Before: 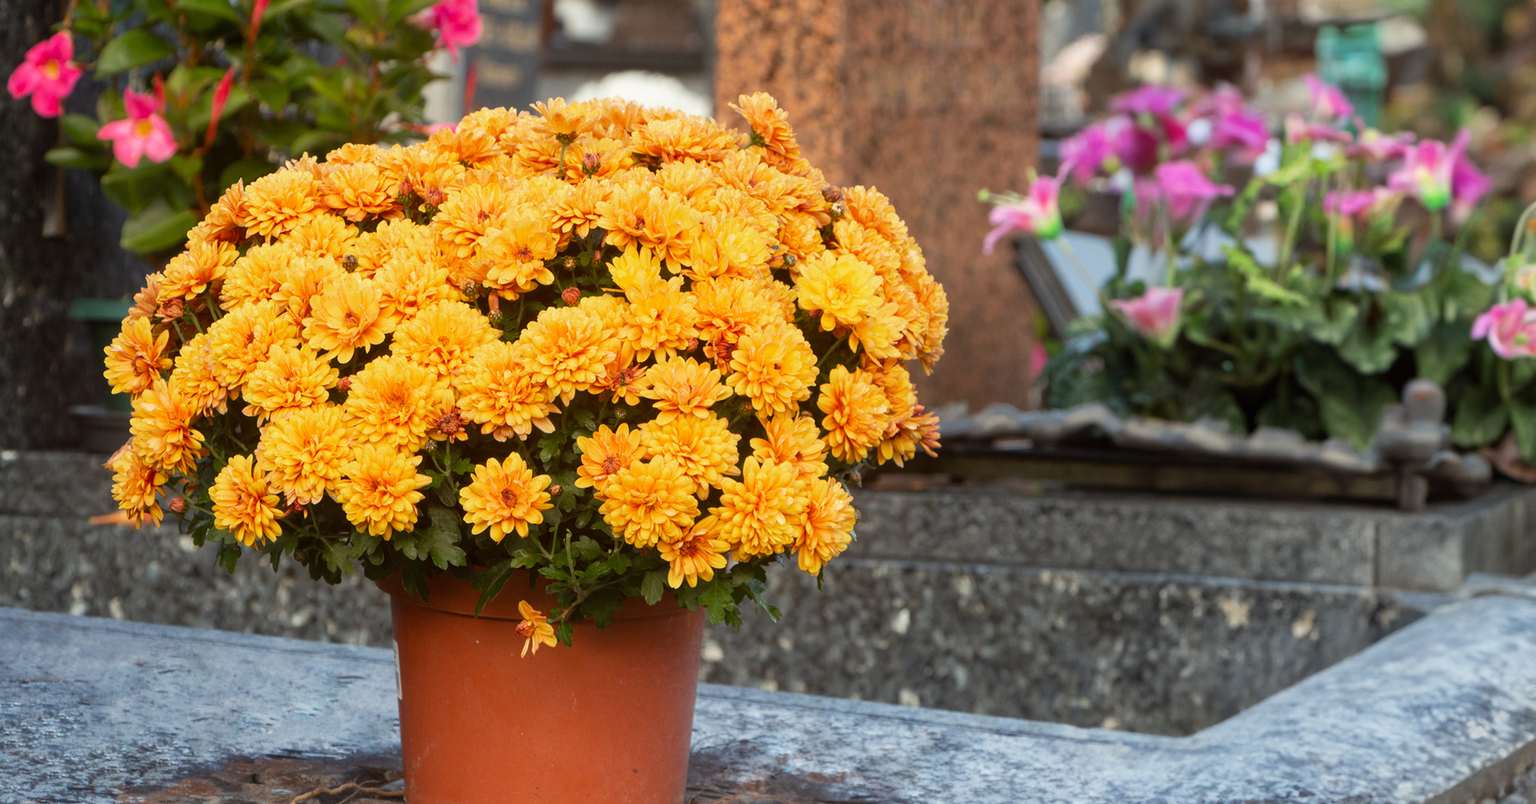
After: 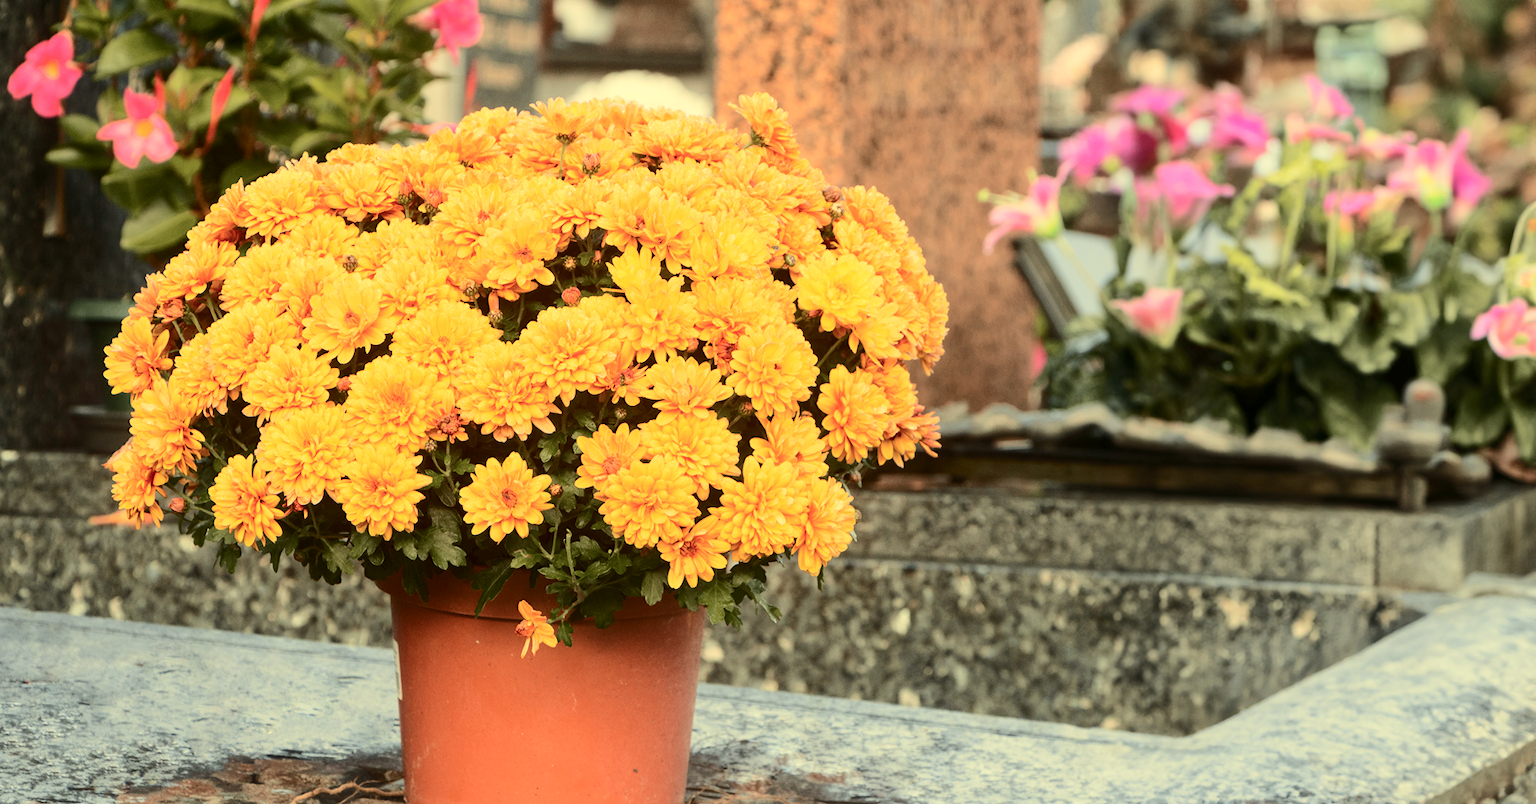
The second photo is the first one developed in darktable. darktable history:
tone curve: curves: ch0 [(0, 0) (0.21, 0.21) (0.43, 0.586) (0.65, 0.793) (1, 1)]; ch1 [(0, 0) (0.382, 0.447) (0.492, 0.484) (0.544, 0.547) (0.583, 0.578) (0.599, 0.595) (0.67, 0.673) (1, 1)]; ch2 [(0, 0) (0.411, 0.382) (0.492, 0.5) (0.531, 0.534) (0.56, 0.573) (0.599, 0.602) (0.696, 0.693) (1, 1)], color space Lab, independent channels, preserve colors none
white balance: red 1.08, blue 0.791
